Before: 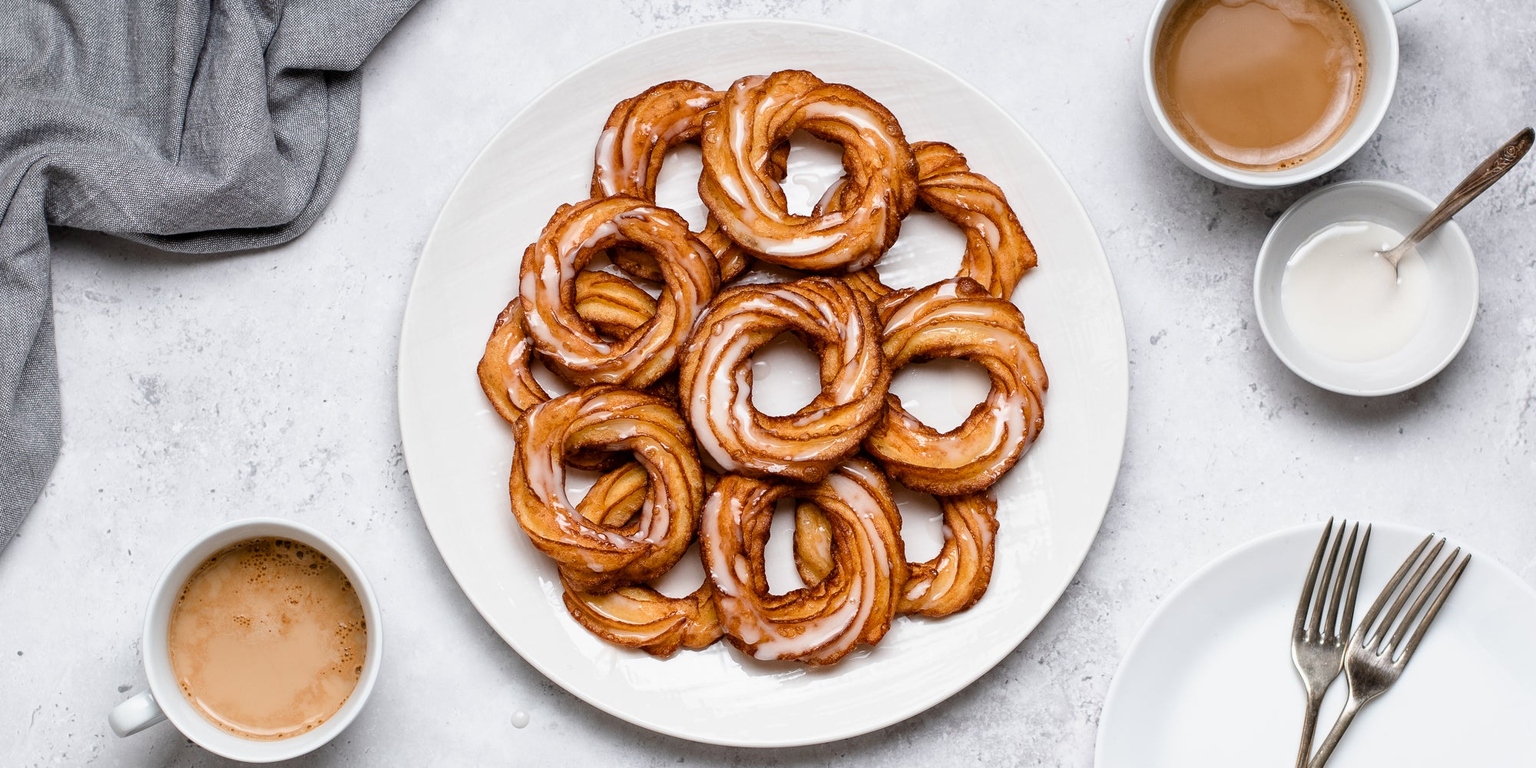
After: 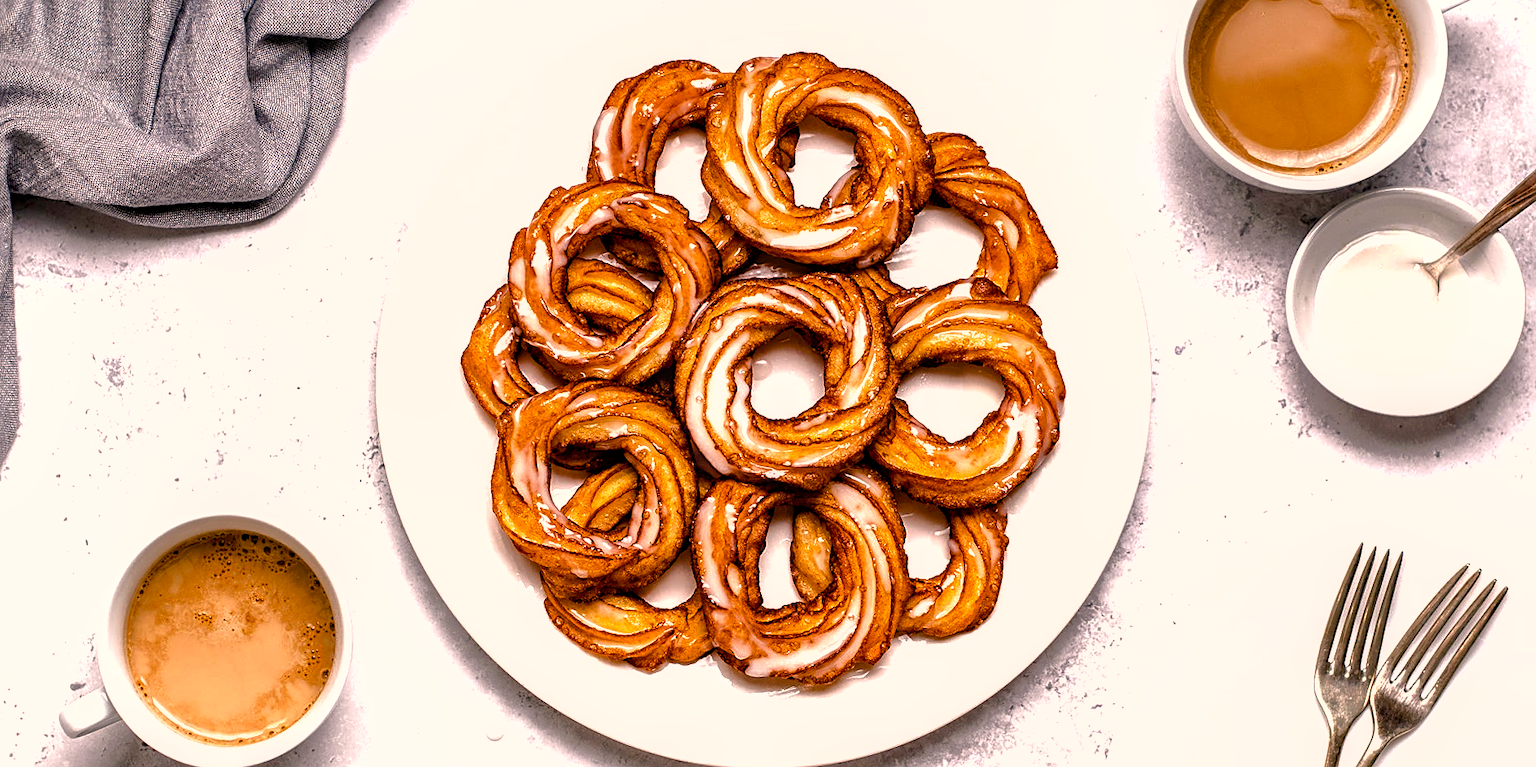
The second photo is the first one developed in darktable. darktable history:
tone equalizer: -8 EV -0.784 EV, -7 EV -0.693 EV, -6 EV -0.58 EV, -5 EV -0.37 EV, -3 EV 0.397 EV, -2 EV 0.6 EV, -1 EV 0.687 EV, +0 EV 0.741 EV, edges refinement/feathering 500, mask exposure compensation -1.57 EV, preserve details no
shadows and highlights: on, module defaults
local contrast: detail 130%
crop and rotate: angle -1.73°
color correction: highlights a* 11.74, highlights b* 11.54
sharpen: on, module defaults
color balance rgb: linear chroma grading › global chroma 9.5%, perceptual saturation grading › global saturation 20%, perceptual saturation grading › highlights -25.834%, perceptual saturation grading › shadows 49.722%, global vibrance 14.251%
